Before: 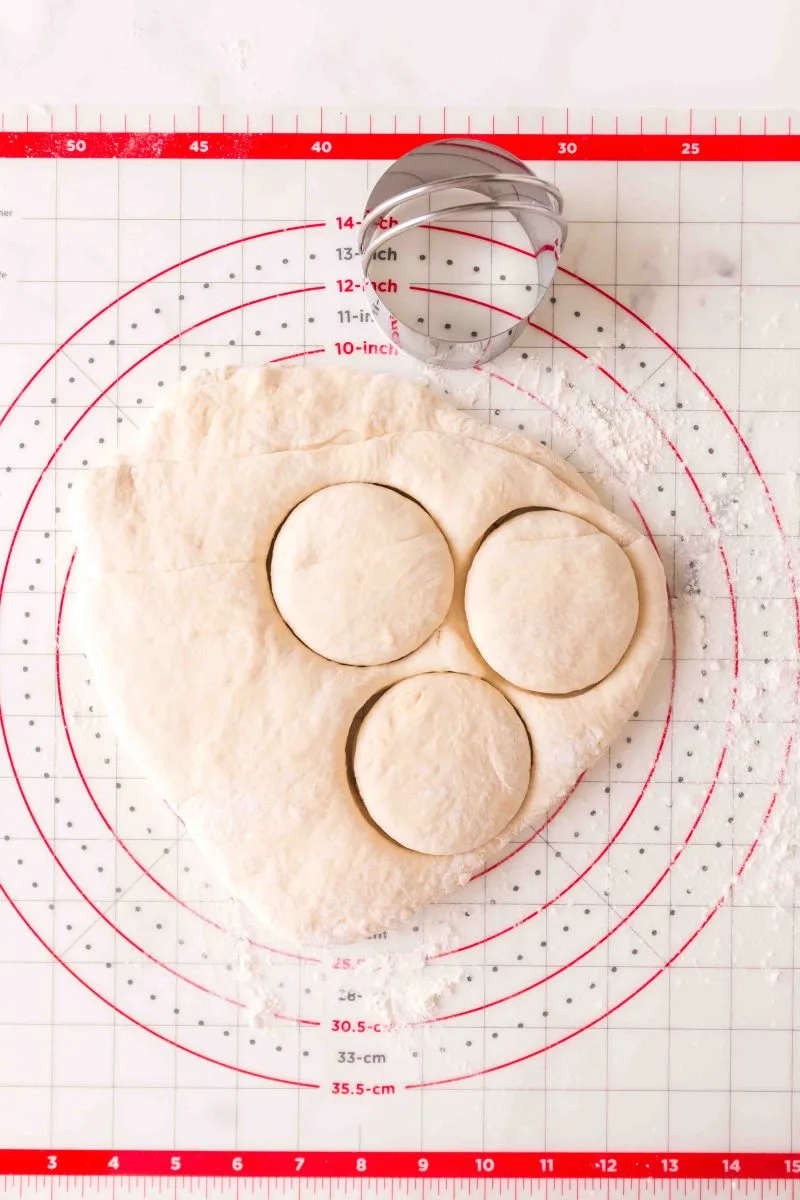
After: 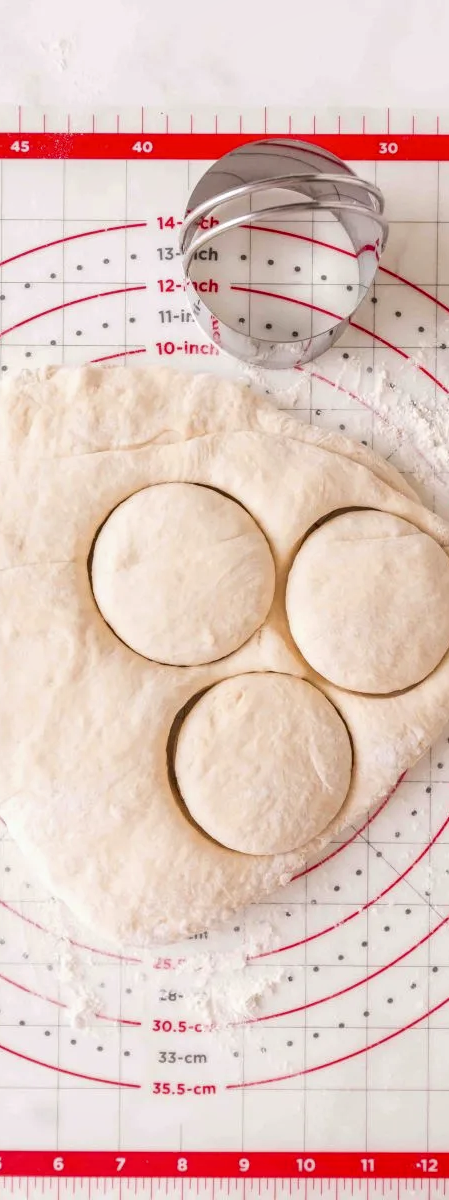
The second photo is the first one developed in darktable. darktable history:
contrast brightness saturation: saturation -0.048
exposure: black level correction 0.002, exposure -0.102 EV, compensate exposure bias true, compensate highlight preservation false
crop and rotate: left 22.43%, right 21.387%
local contrast: on, module defaults
